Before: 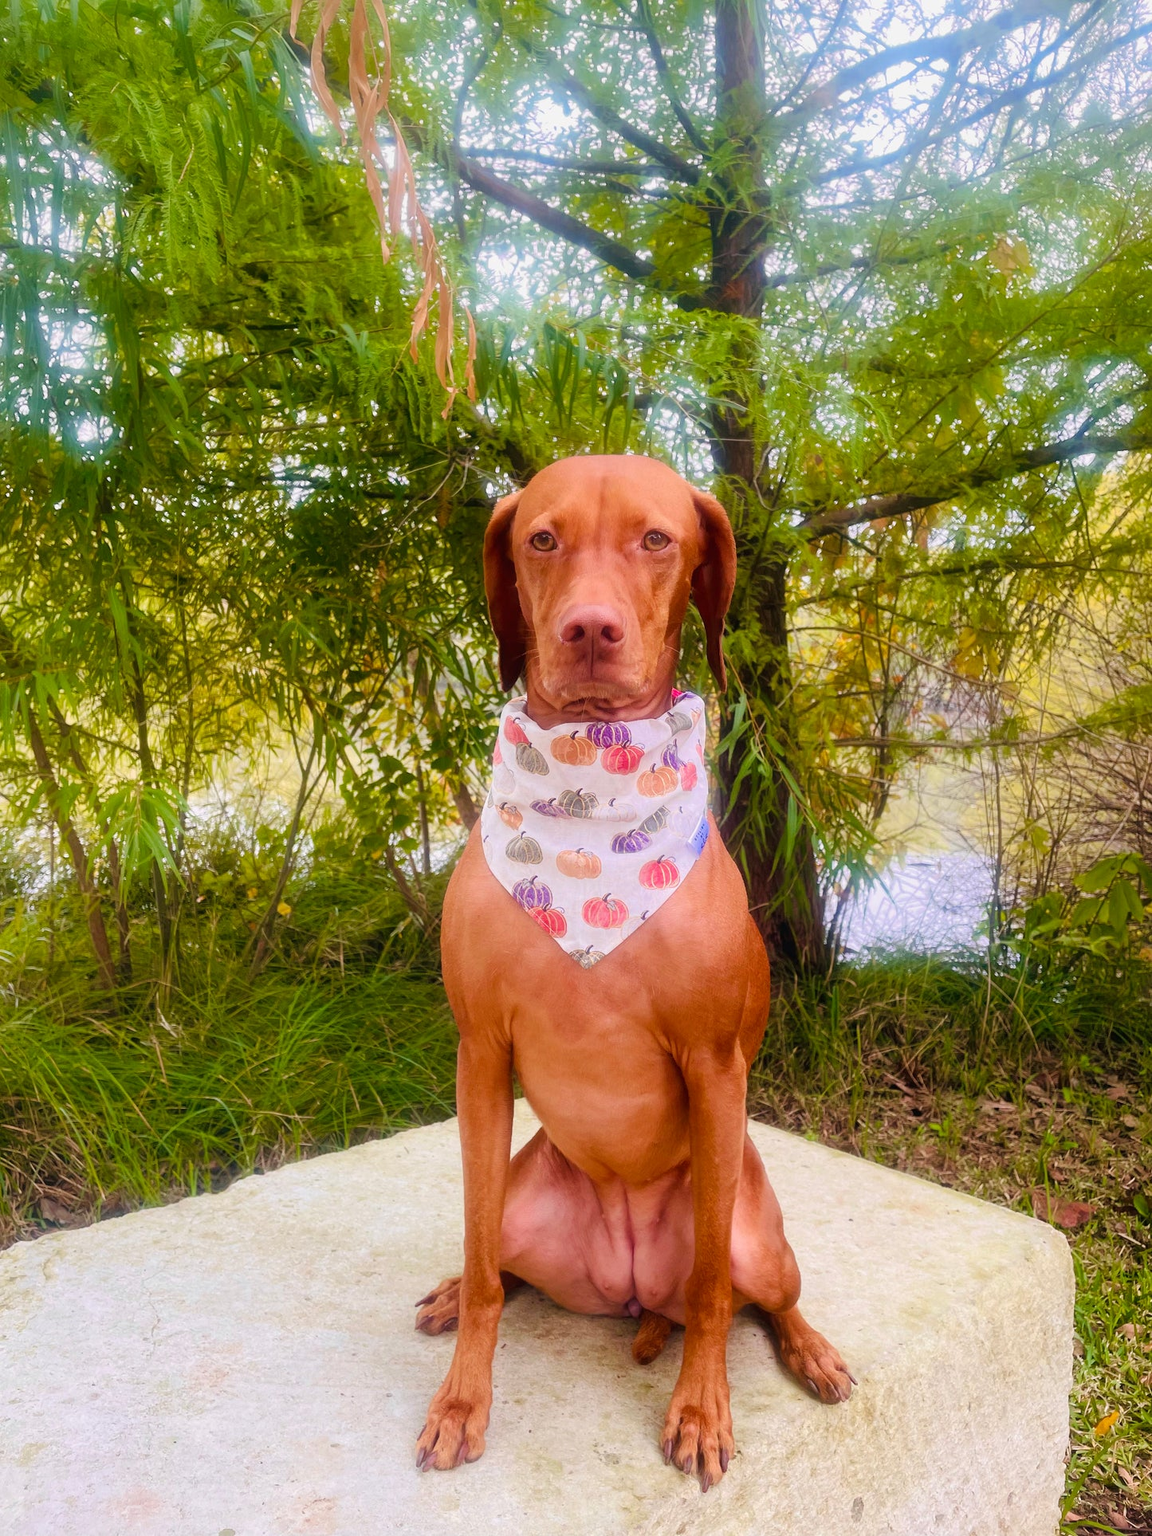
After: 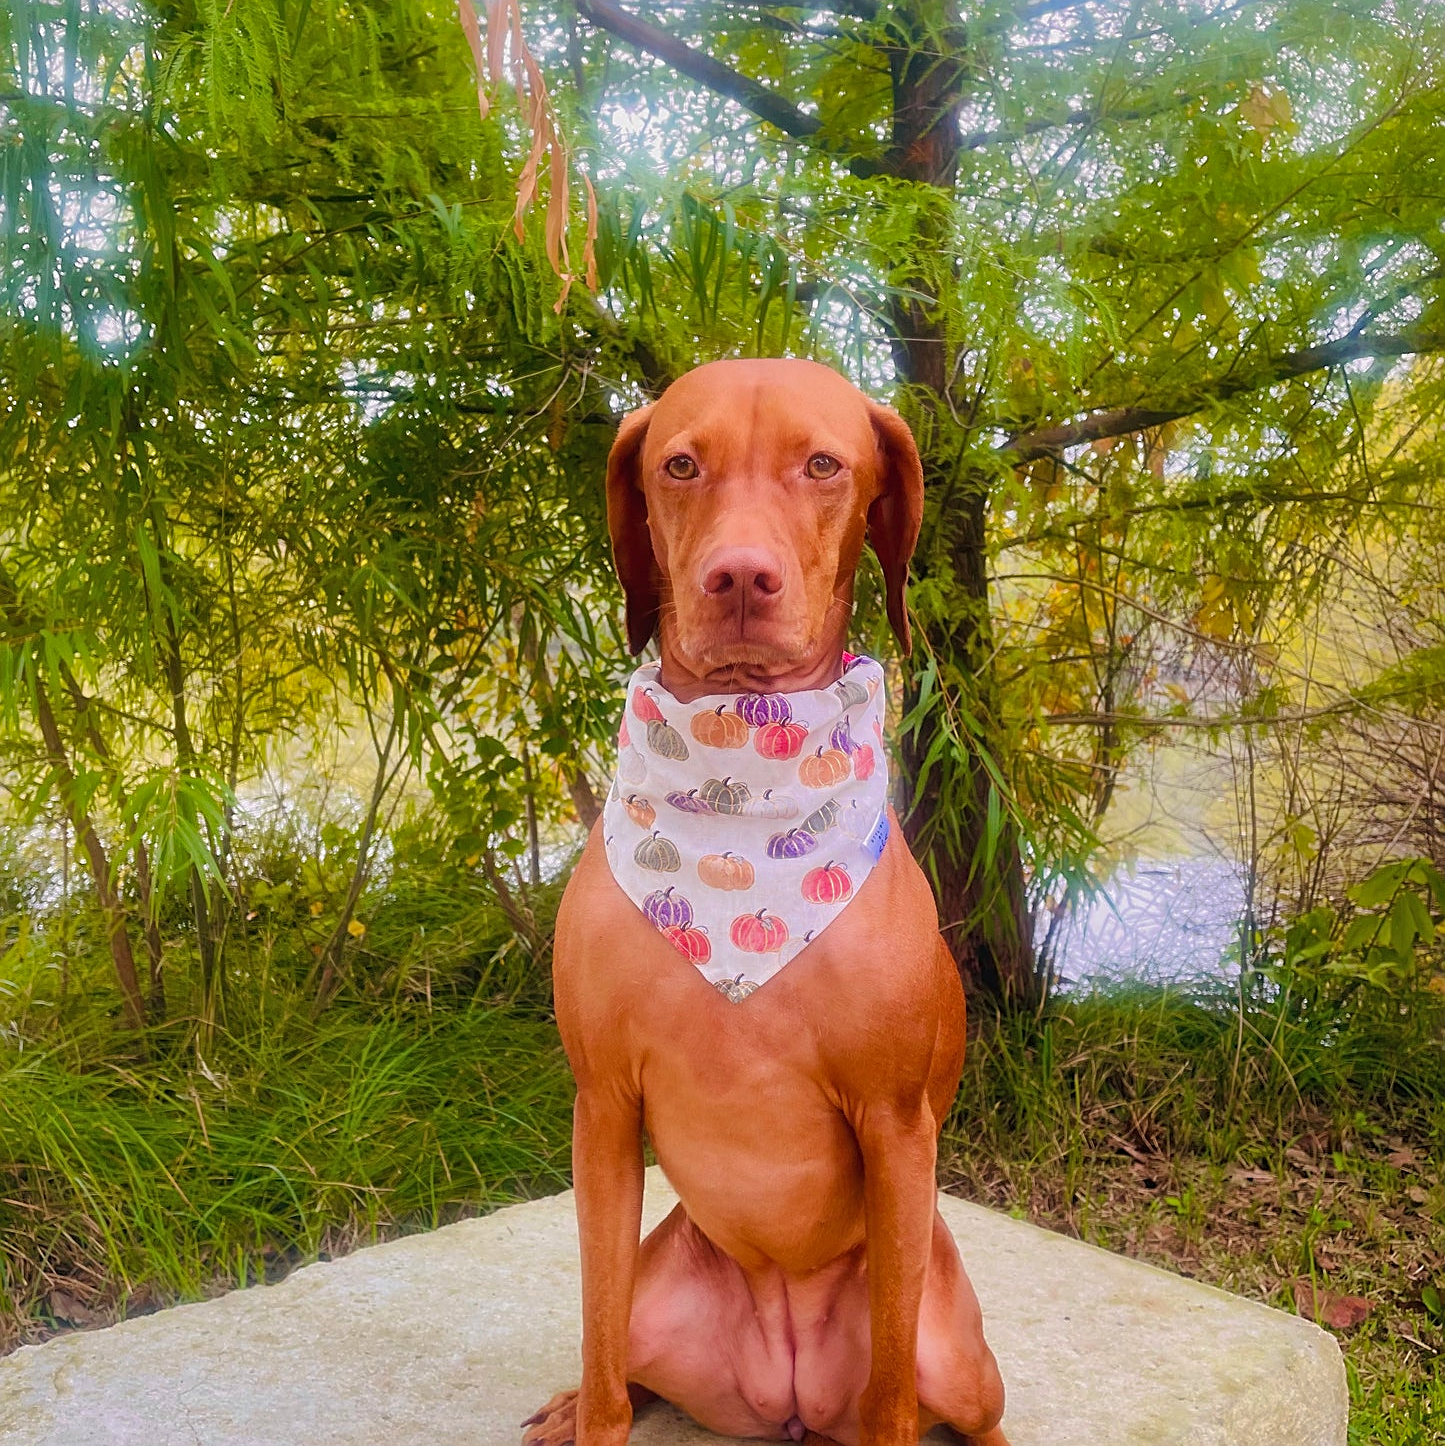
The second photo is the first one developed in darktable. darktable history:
crop: top 11.04%, bottom 13.882%
sharpen: on, module defaults
shadows and highlights: shadows 39.34, highlights -59.71
